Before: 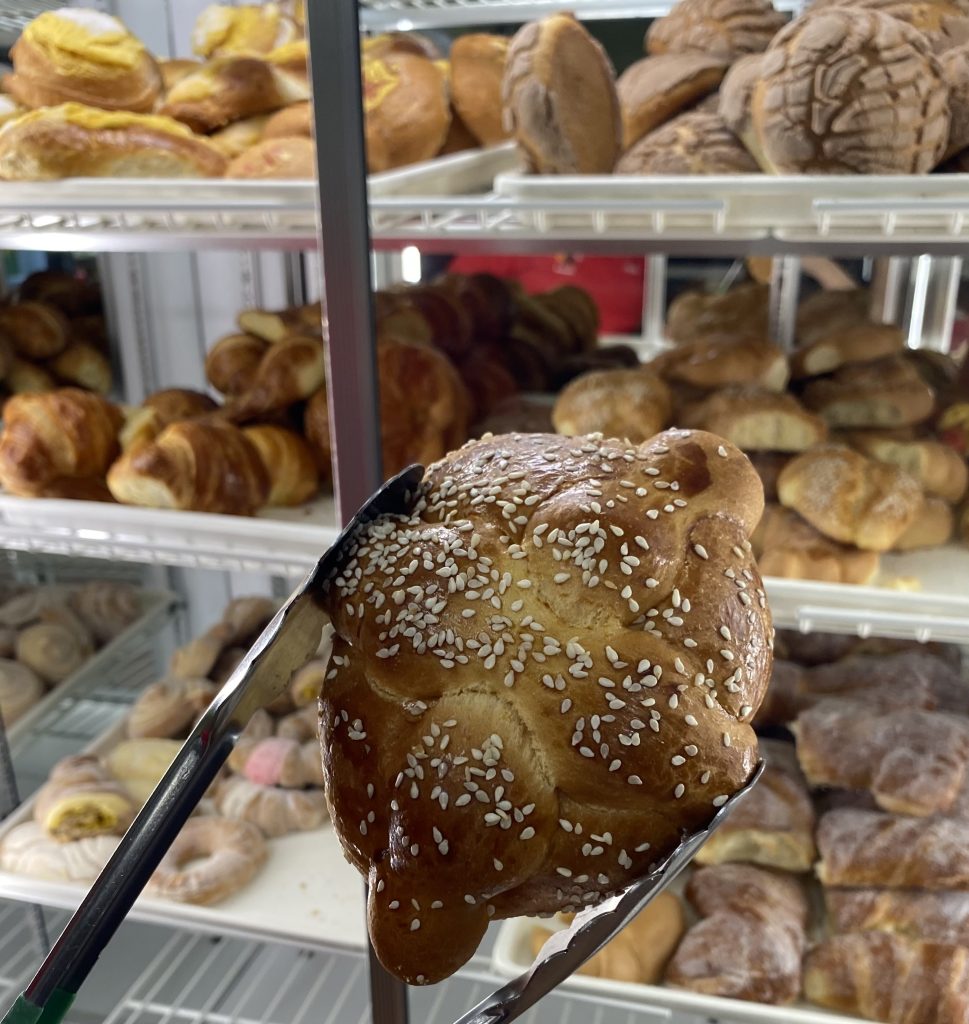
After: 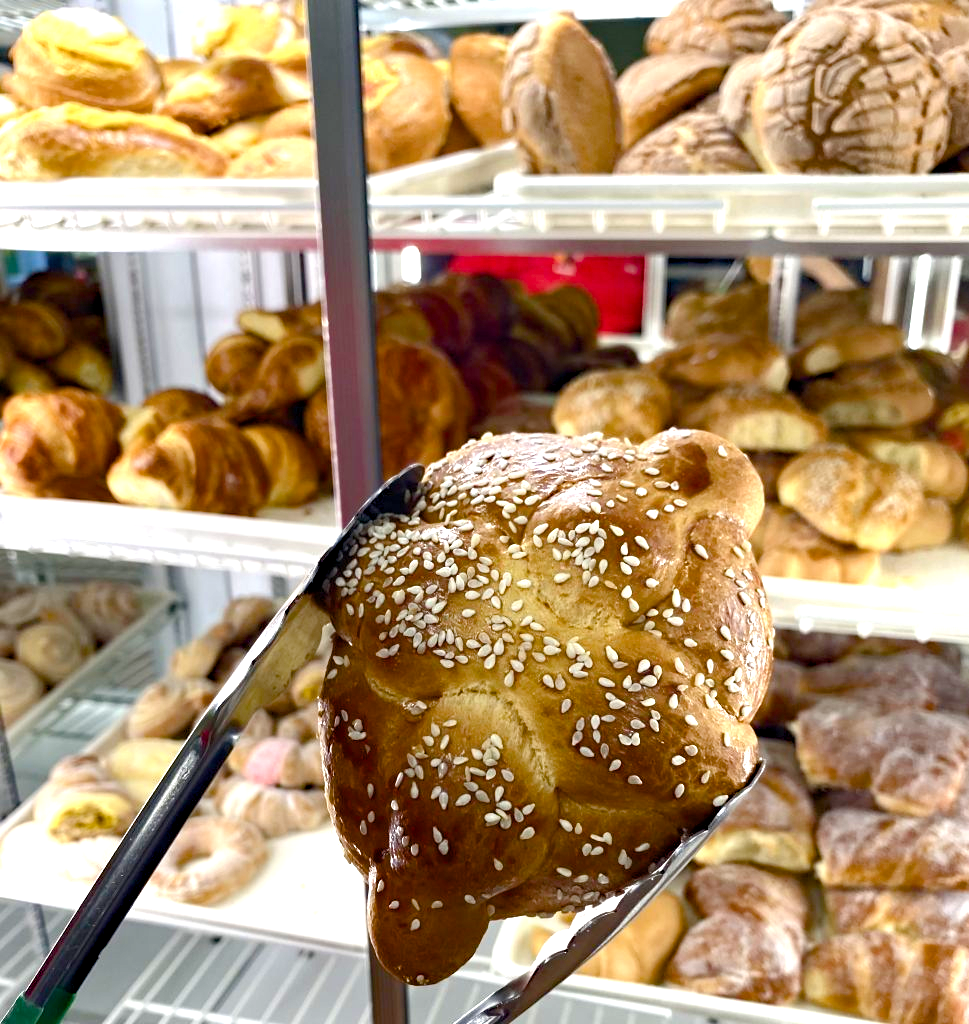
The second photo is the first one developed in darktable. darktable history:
haze removal: compatibility mode true
exposure: exposure 1.161 EV, compensate highlight preservation false
tone equalizer: smoothing diameter 24.79%, edges refinement/feathering 5.63, preserve details guided filter
color balance rgb: perceptual saturation grading › global saturation 20%, perceptual saturation grading › highlights -25.698%, perceptual saturation grading › shadows 49.689%
